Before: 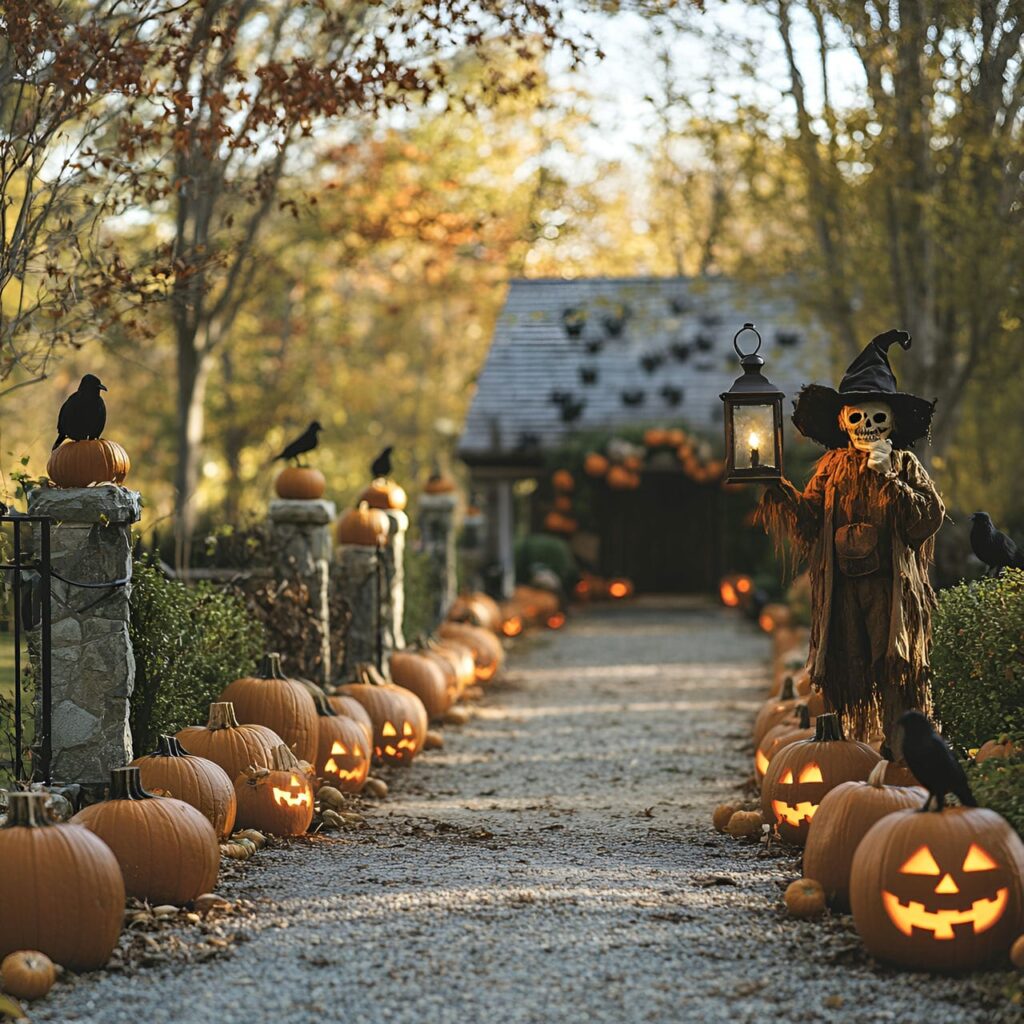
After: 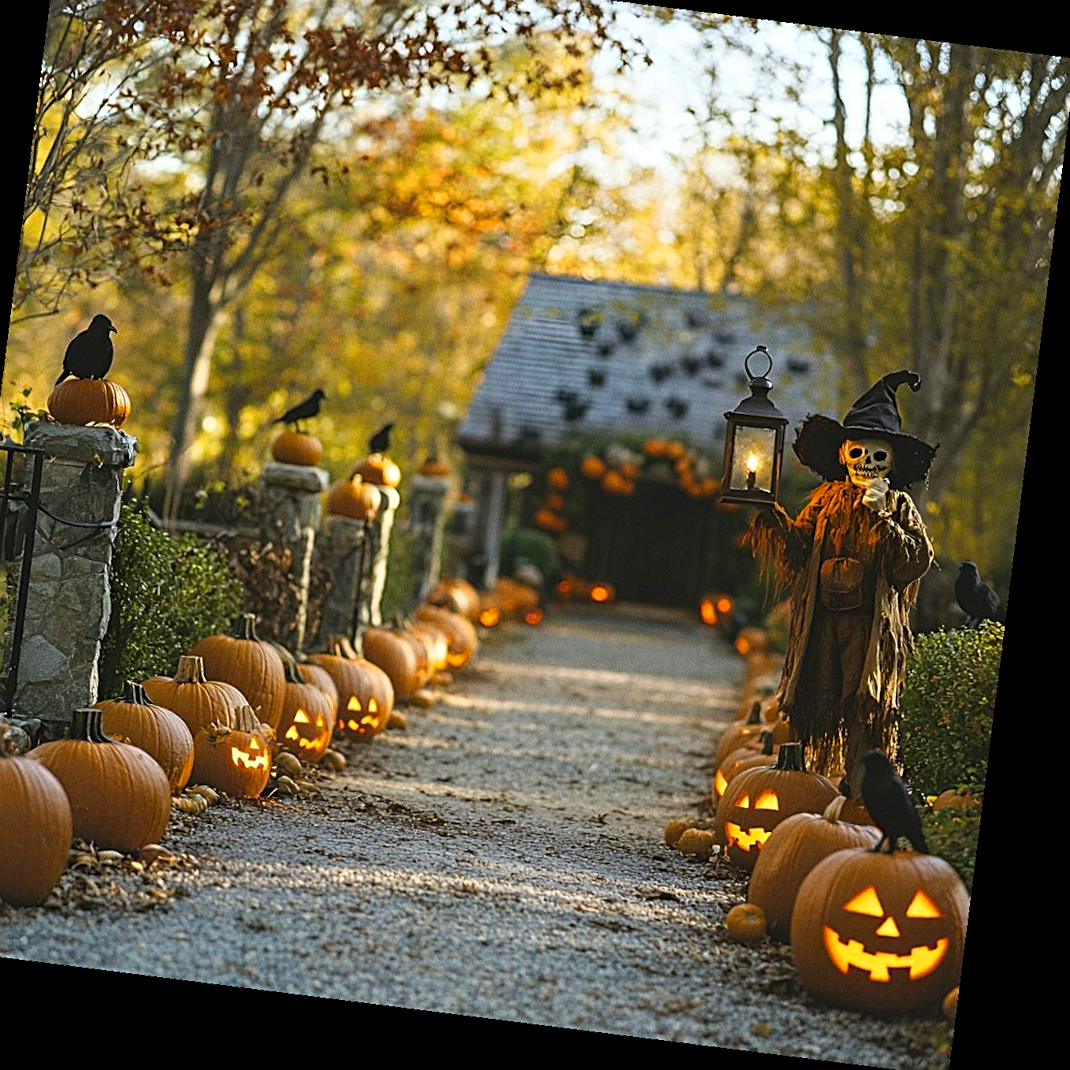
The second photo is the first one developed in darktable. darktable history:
sharpen: on, module defaults
rotate and perspective: rotation 9.12°, automatic cropping off
color balance rgb: perceptual saturation grading › global saturation 20%, global vibrance 20%
shadows and highlights: shadows 0, highlights 40
grain: coarseness 7.08 ISO, strength 21.67%, mid-tones bias 59.58%
crop and rotate: angle 1.96°, left 5.673%, top 5.673%
